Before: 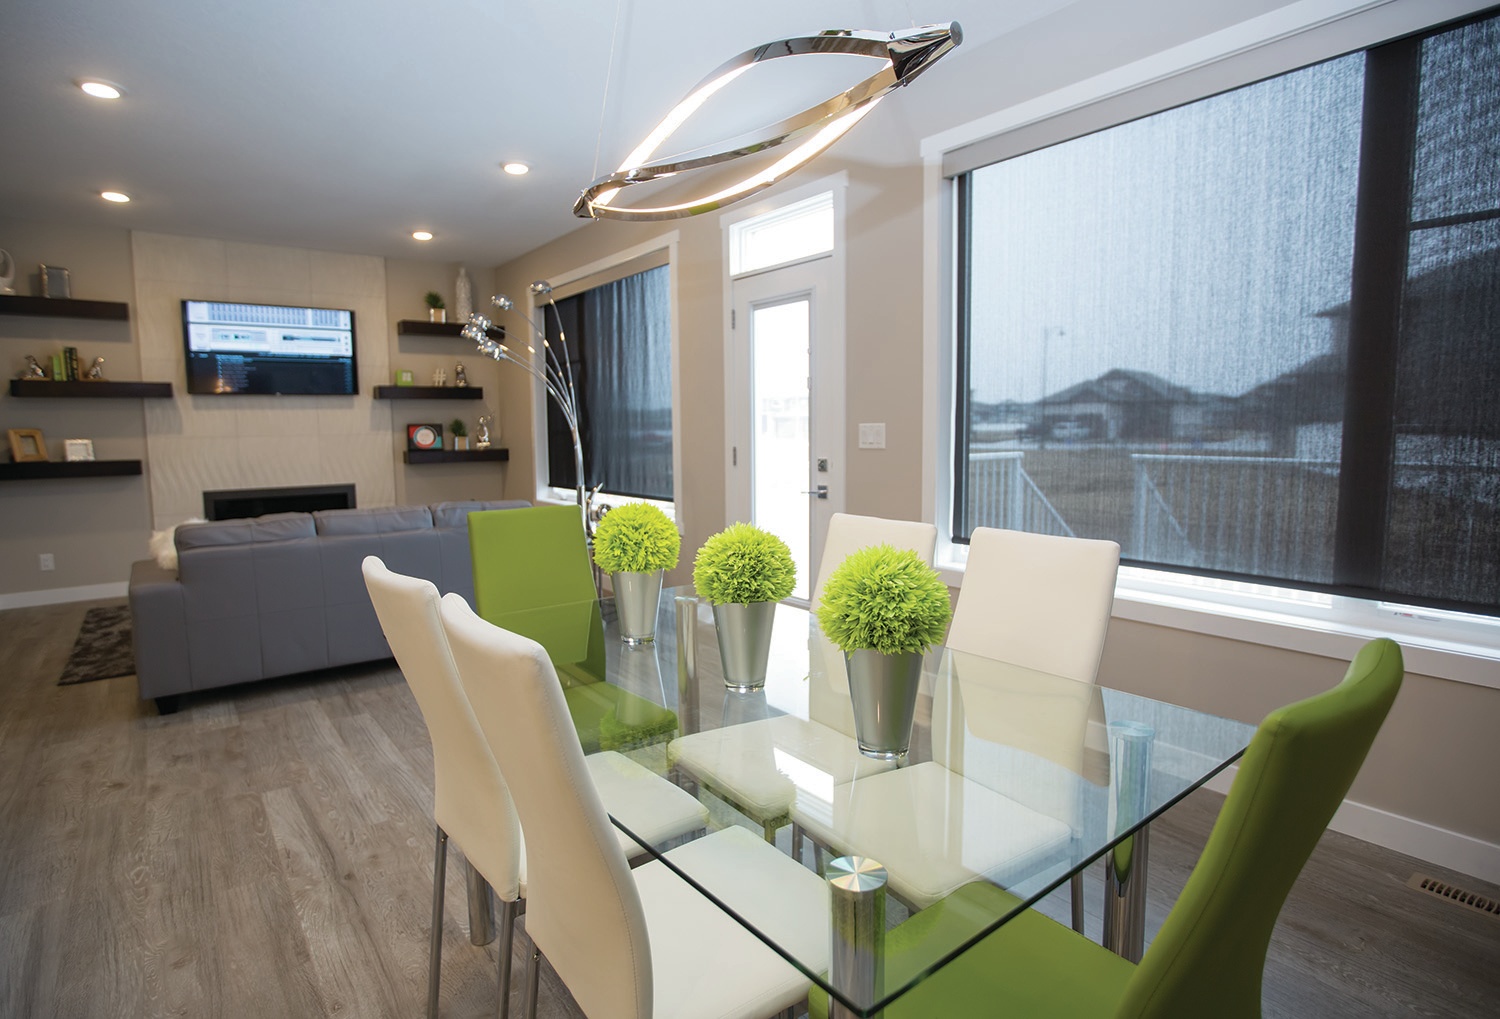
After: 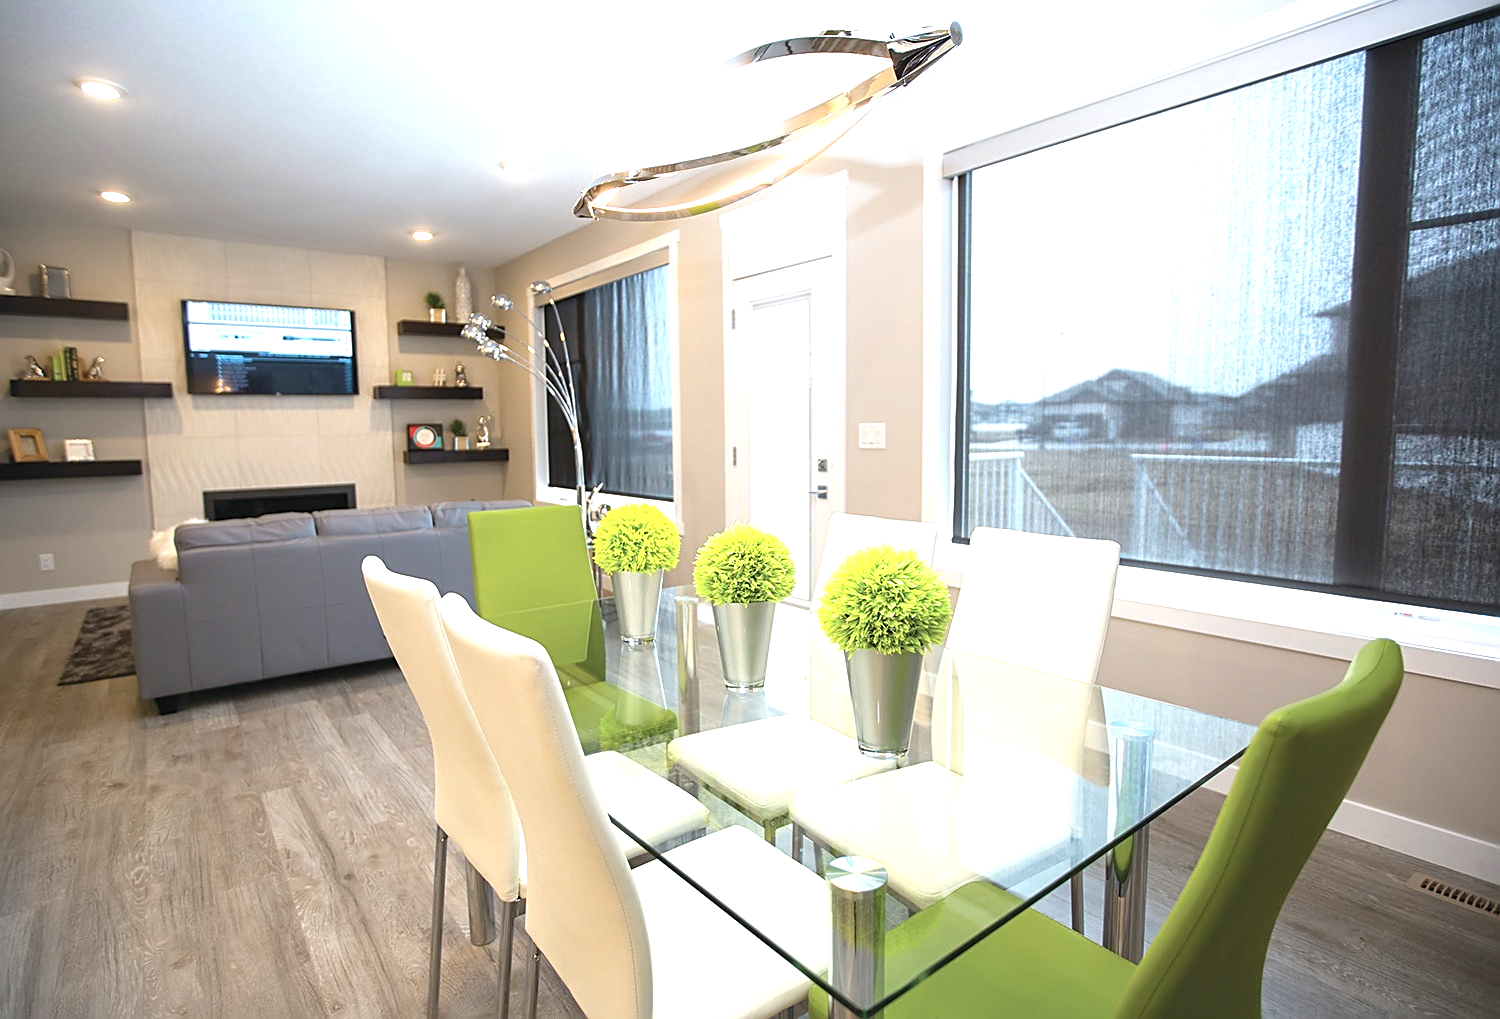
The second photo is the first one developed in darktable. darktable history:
exposure: black level correction 0, exposure 1.1 EV, compensate highlight preservation false
contrast equalizer: octaves 7, y [[0.5 ×4, 0.483, 0.43], [0.5 ×6], [0.5 ×6], [0 ×6], [0 ×6]], mix 0.6
sharpen: on, module defaults
